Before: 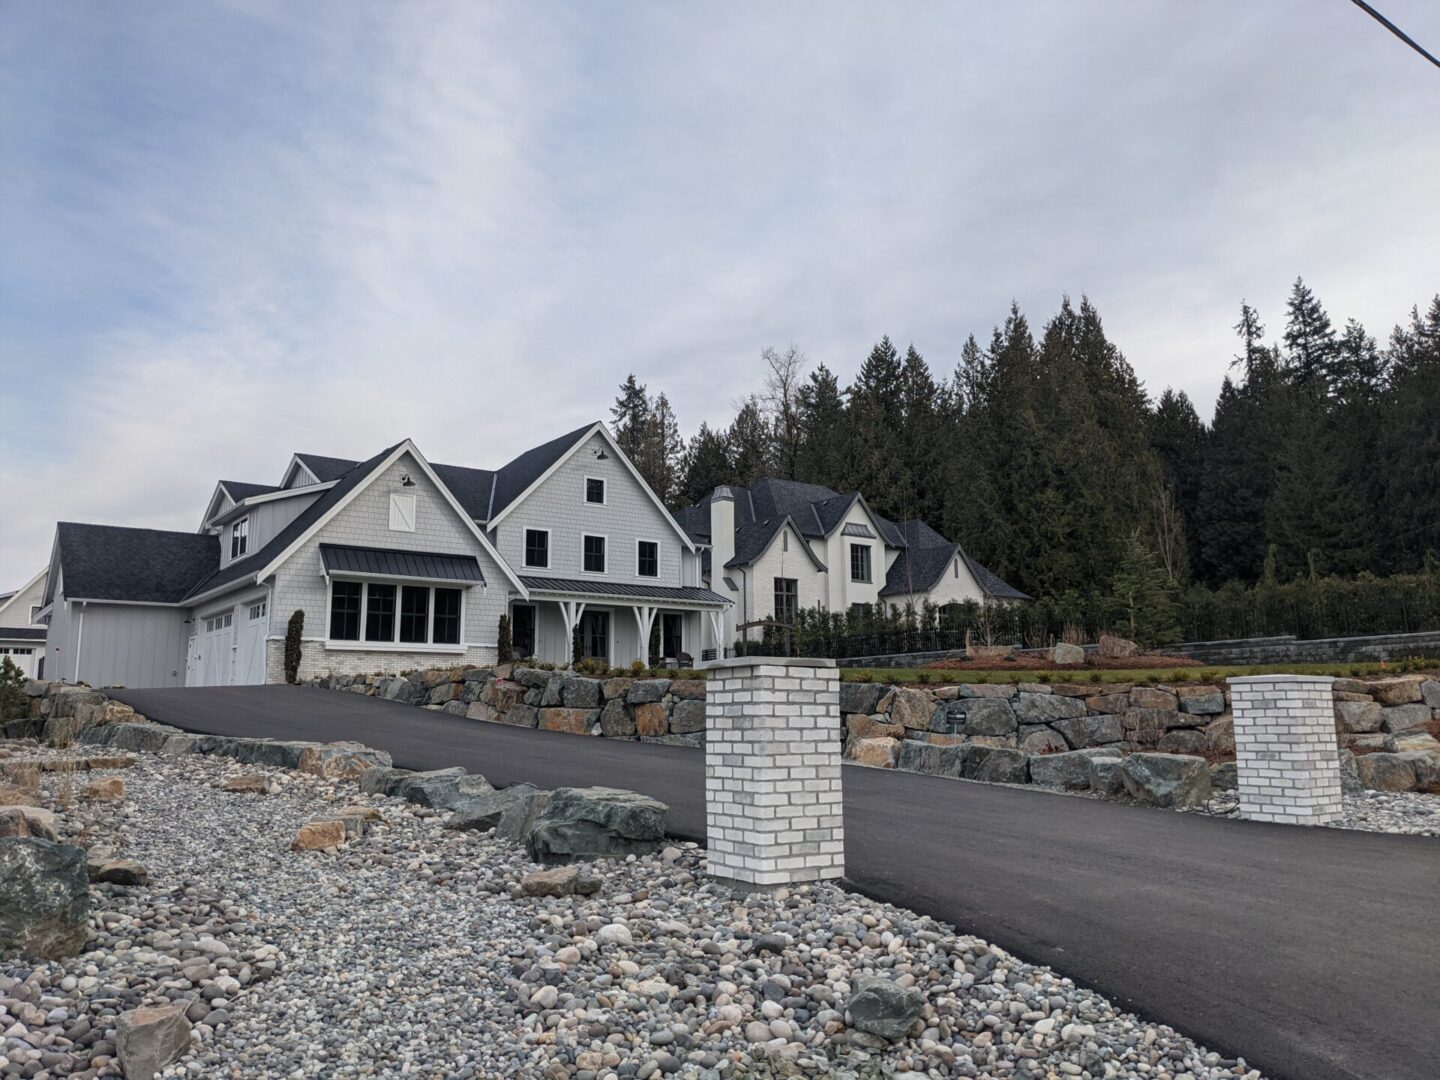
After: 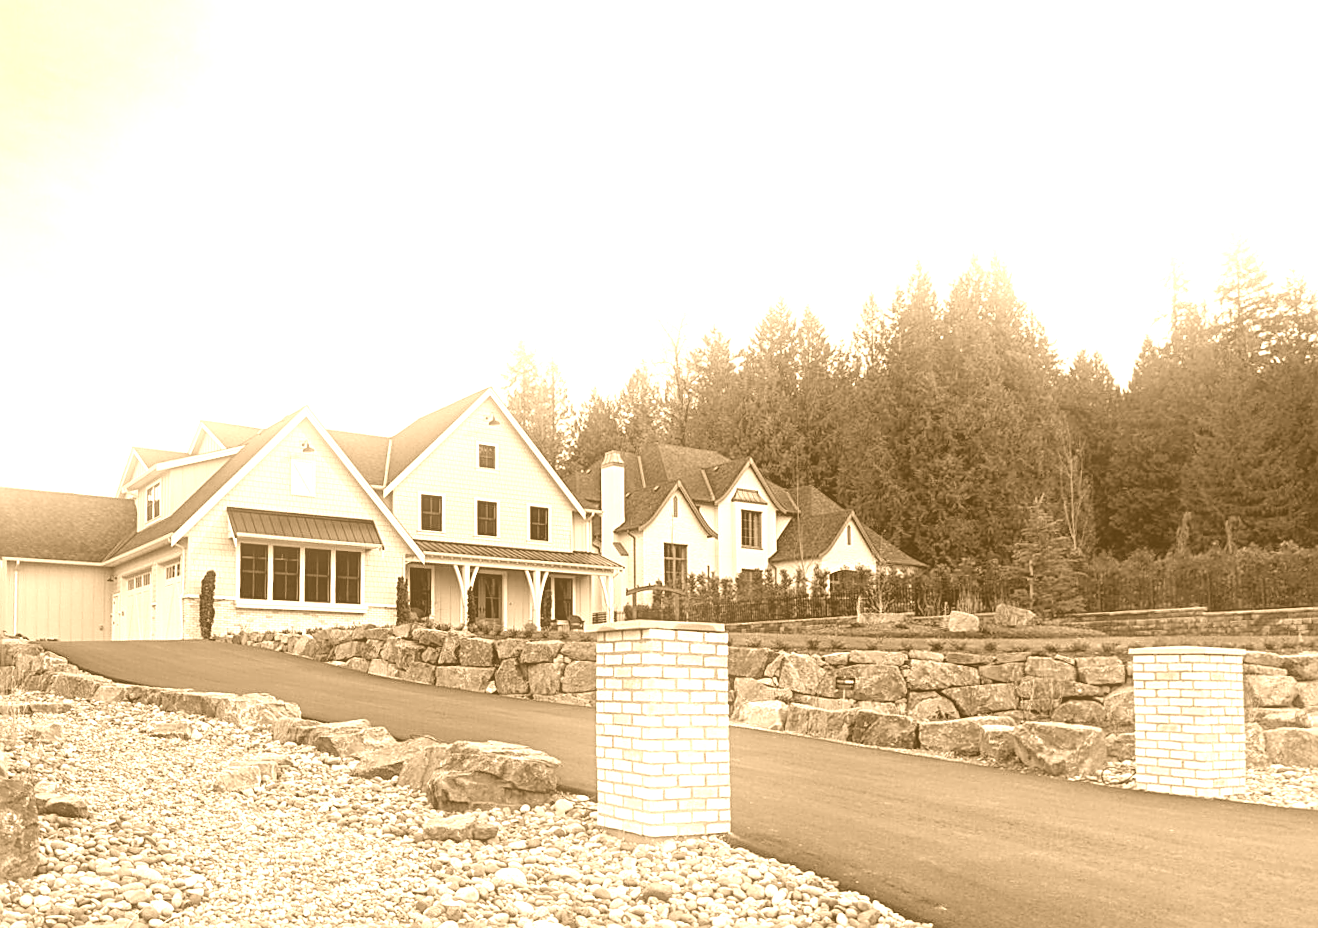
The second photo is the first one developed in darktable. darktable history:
crop: left 1.964%, top 3.251%, right 1.122%, bottom 4.933%
rotate and perspective: rotation 0.062°, lens shift (vertical) 0.115, lens shift (horizontal) -0.133, crop left 0.047, crop right 0.94, crop top 0.061, crop bottom 0.94
exposure: black level correction 0, exposure 0.7 EV, compensate exposure bias true, compensate highlight preservation false
colorize: hue 28.8°, source mix 100%
sharpen: on, module defaults
bloom: size 15%, threshold 97%, strength 7%
